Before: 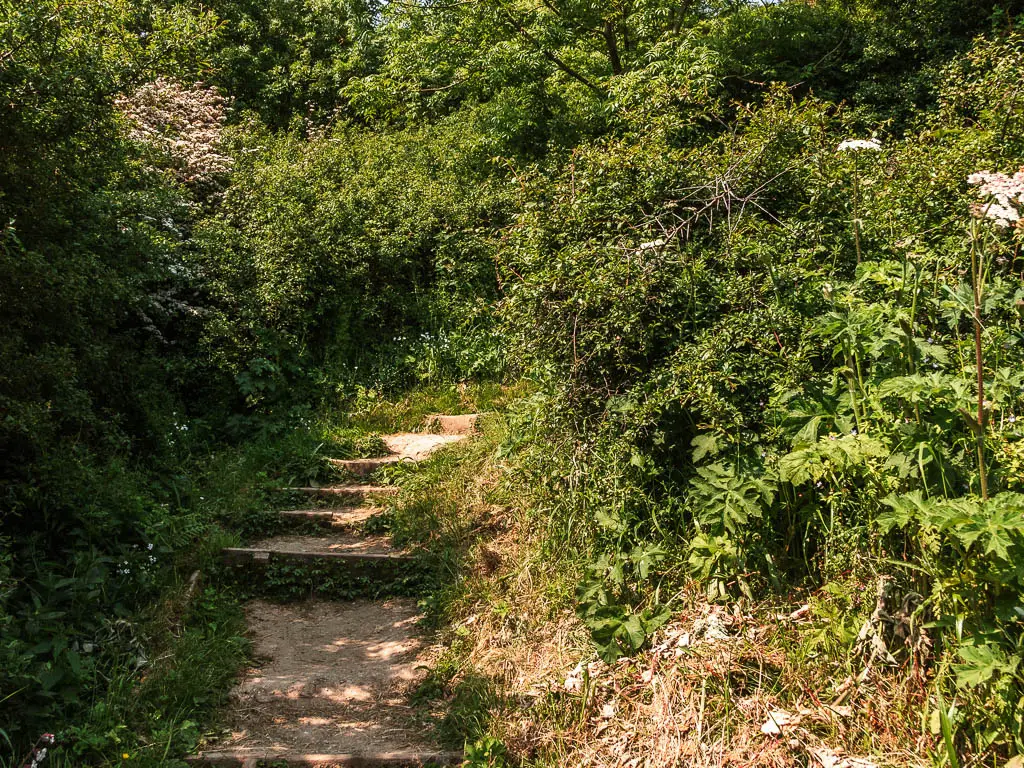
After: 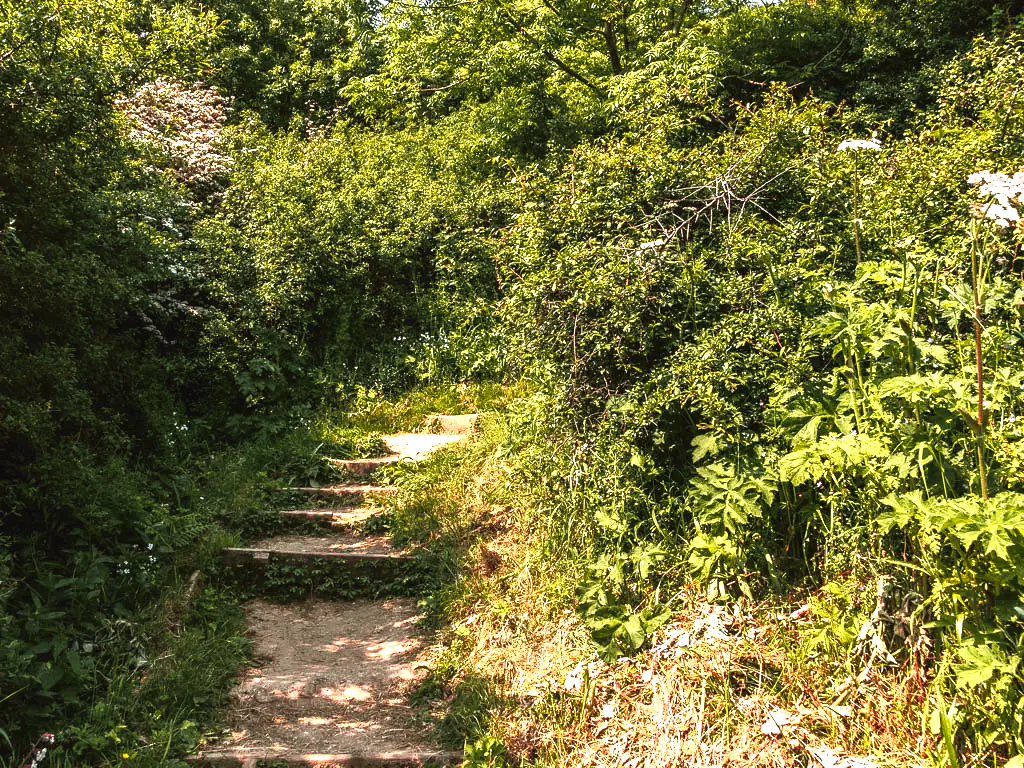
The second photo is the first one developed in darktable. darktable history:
exposure: black level correction 0, exposure 0.499 EV, compensate highlight preservation false
tone equalizer: -8 EV -0.437 EV, -7 EV -0.354 EV, -6 EV -0.303 EV, -5 EV -0.206 EV, -3 EV 0.239 EV, -2 EV 0.312 EV, -1 EV 0.406 EV, +0 EV 0.389 EV
tone curve: curves: ch0 [(0, 0.024) (0.119, 0.146) (0.474, 0.464) (0.718, 0.721) (0.817, 0.839) (1, 0.998)]; ch1 [(0, 0) (0.377, 0.416) (0.439, 0.451) (0.477, 0.477) (0.501, 0.504) (0.538, 0.544) (0.58, 0.602) (0.664, 0.676) (0.783, 0.804) (1, 1)]; ch2 [(0, 0) (0.38, 0.405) (0.463, 0.456) (0.498, 0.497) (0.524, 0.535) (0.578, 0.576) (0.648, 0.665) (1, 1)], color space Lab, independent channels, preserve colors none
